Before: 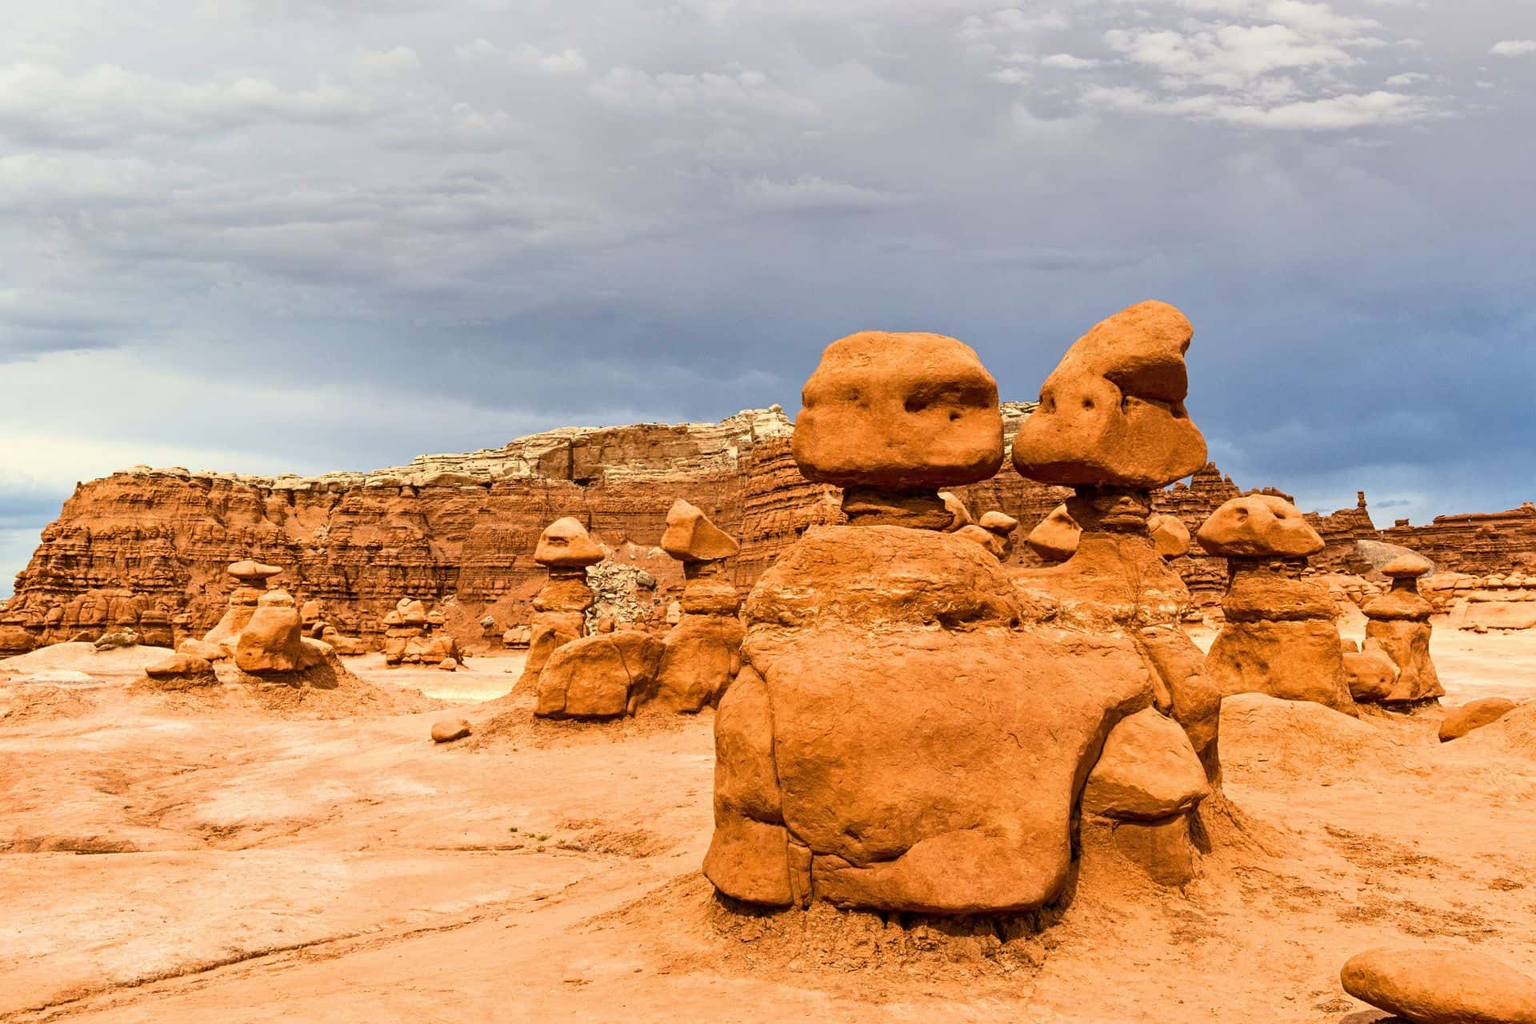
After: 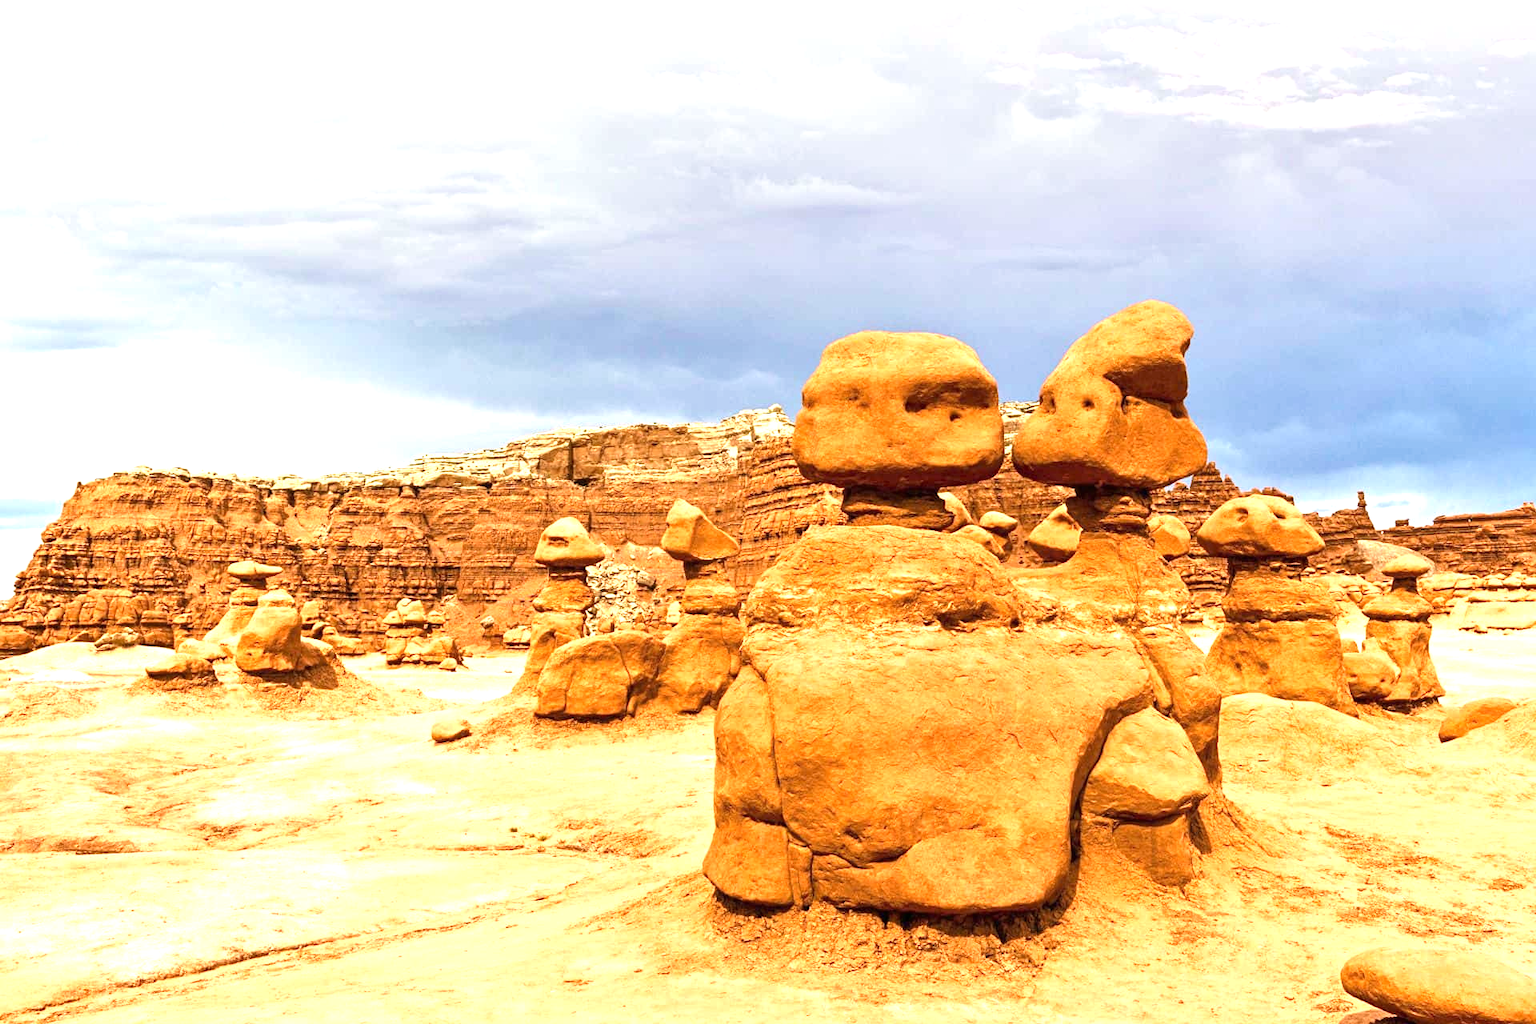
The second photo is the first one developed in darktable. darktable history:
velvia: on, module defaults
exposure: black level correction 0, exposure 1 EV, compensate exposure bias true, compensate highlight preservation false
